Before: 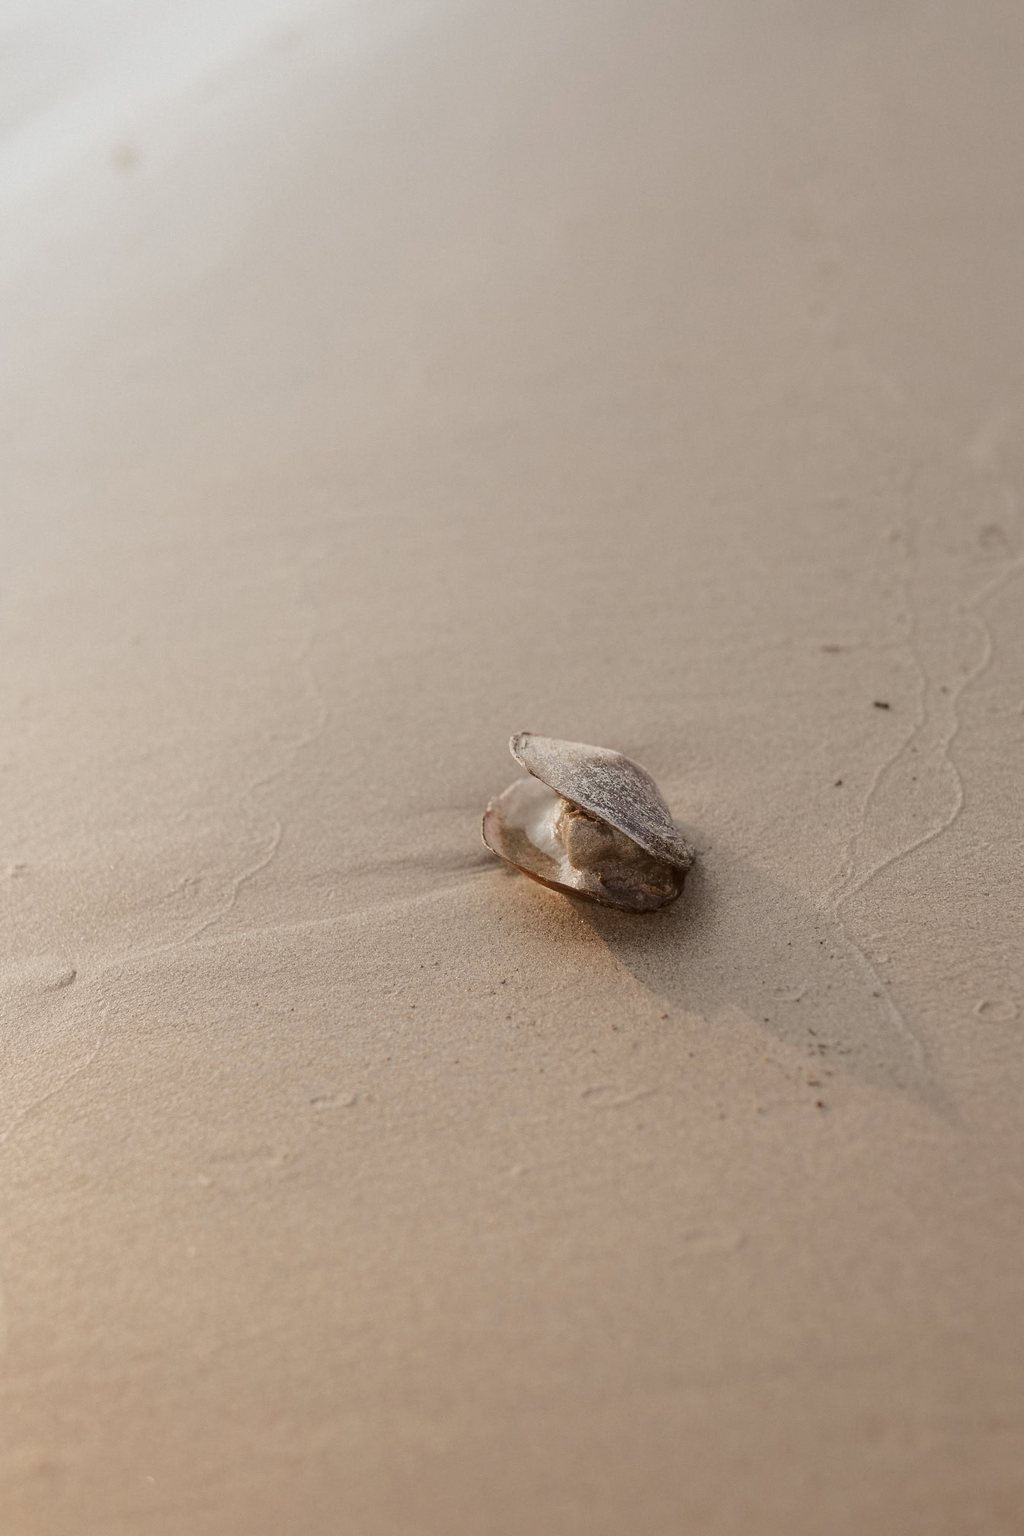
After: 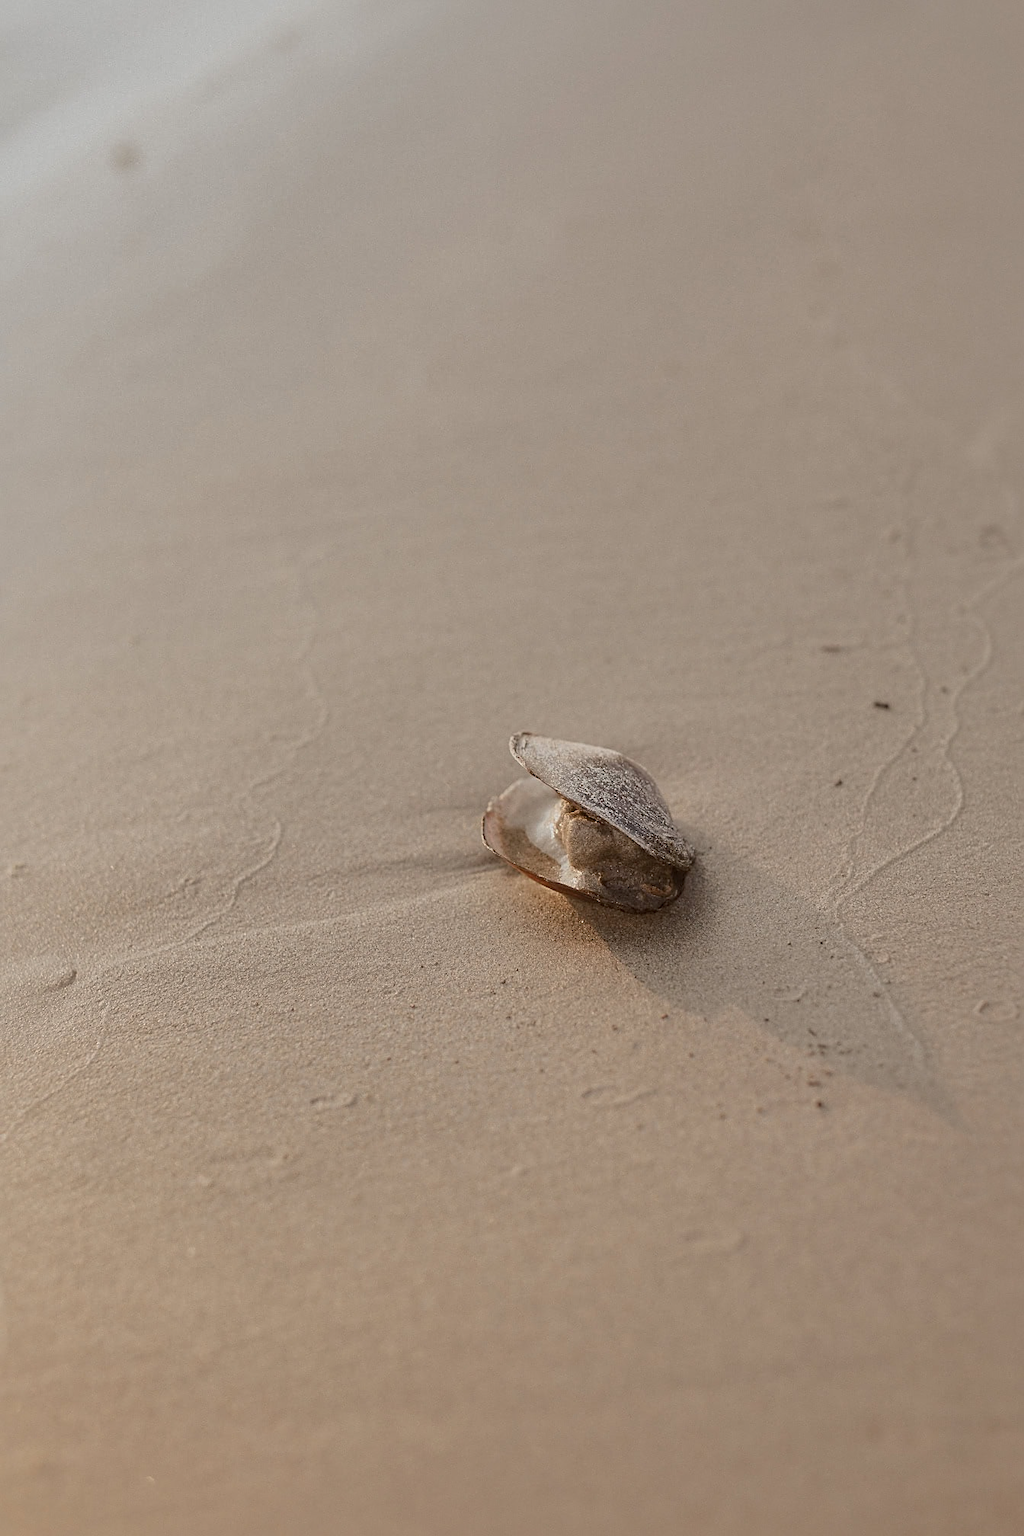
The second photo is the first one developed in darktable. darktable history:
sharpen: on, module defaults
shadows and highlights: shadows 39.39, highlights -60.07
